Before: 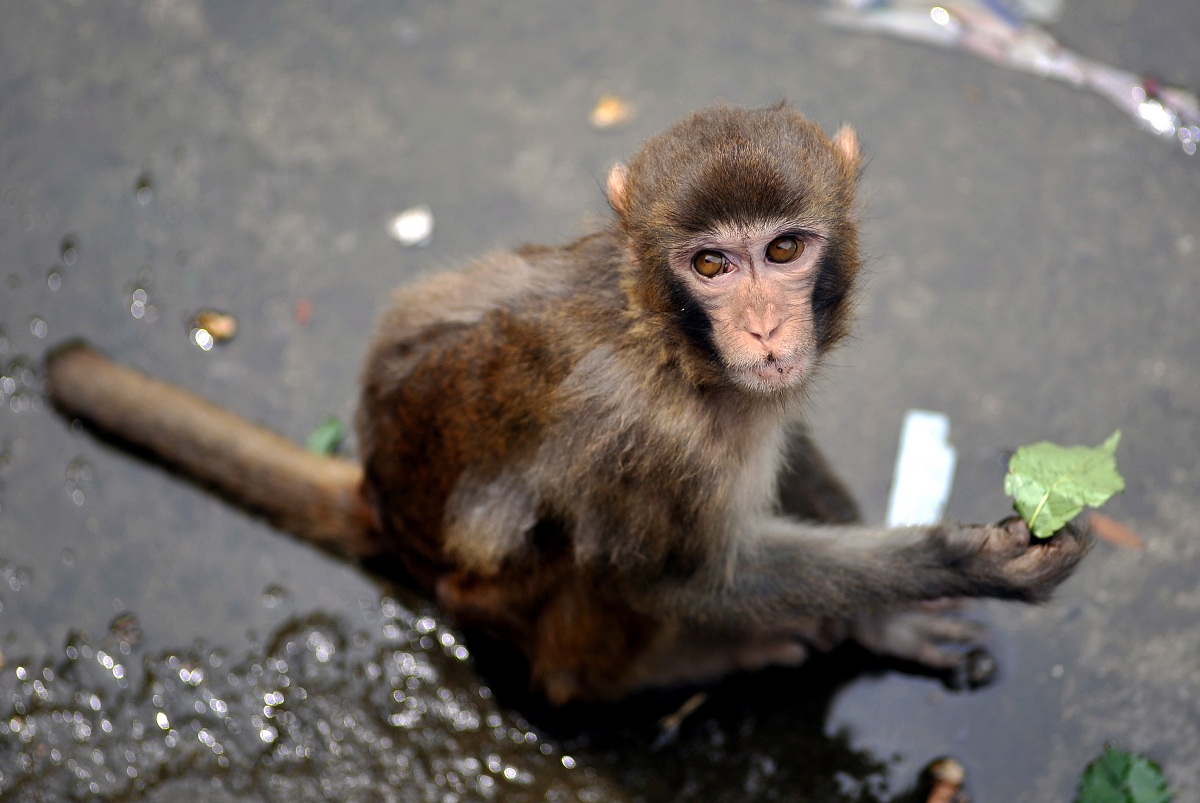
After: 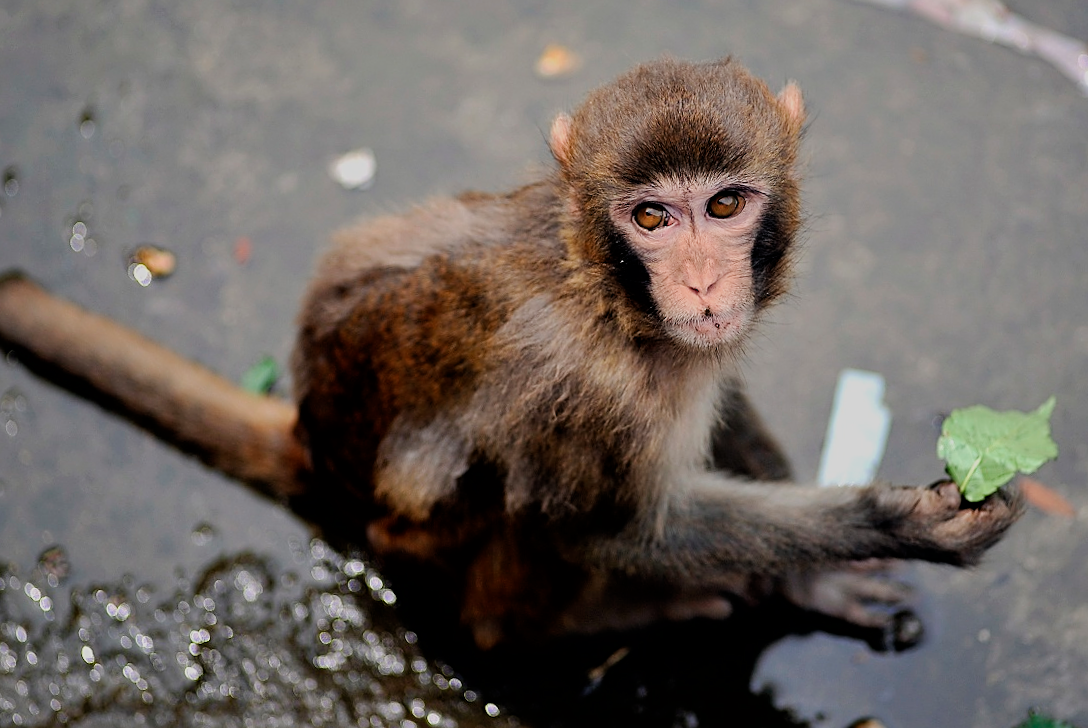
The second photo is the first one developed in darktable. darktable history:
crop and rotate: angle -1.96°, left 3.097%, top 4.154%, right 1.586%, bottom 0.529%
filmic rgb: black relative exposure -7.65 EV, white relative exposure 4.56 EV, hardness 3.61
sharpen: on, module defaults
